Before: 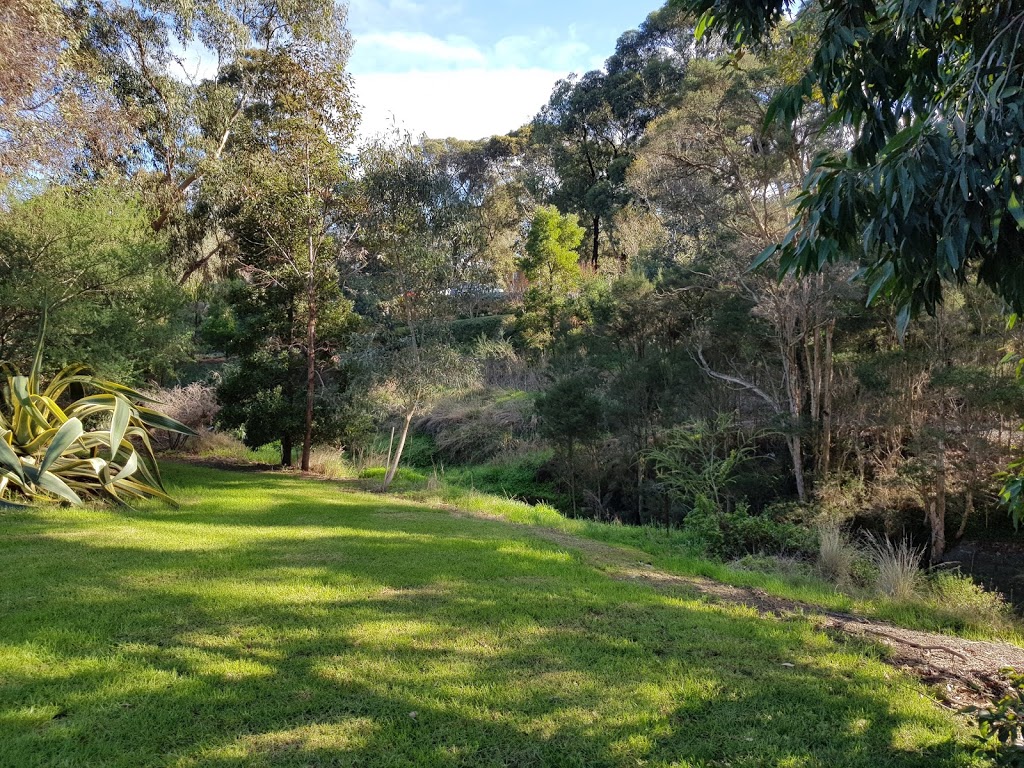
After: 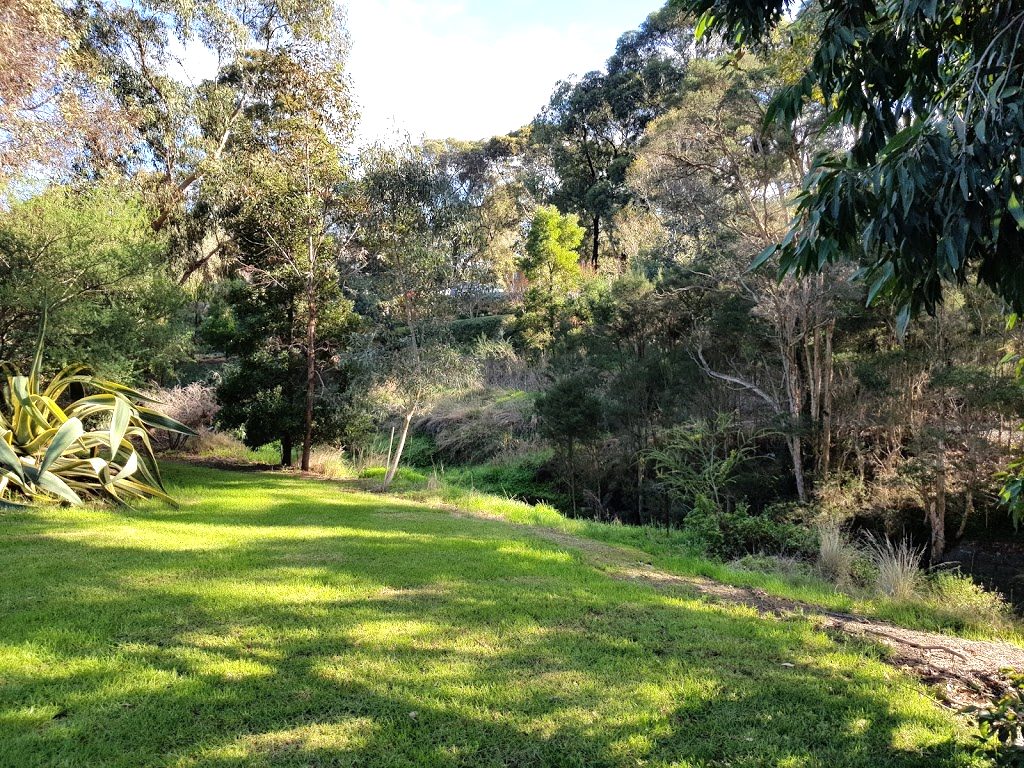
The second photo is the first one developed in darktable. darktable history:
tone equalizer: -8 EV -0.747 EV, -7 EV -0.678 EV, -6 EV -0.598 EV, -5 EV -0.383 EV, -3 EV 0.376 EV, -2 EV 0.6 EV, -1 EV 0.684 EV, +0 EV 0.748 EV
